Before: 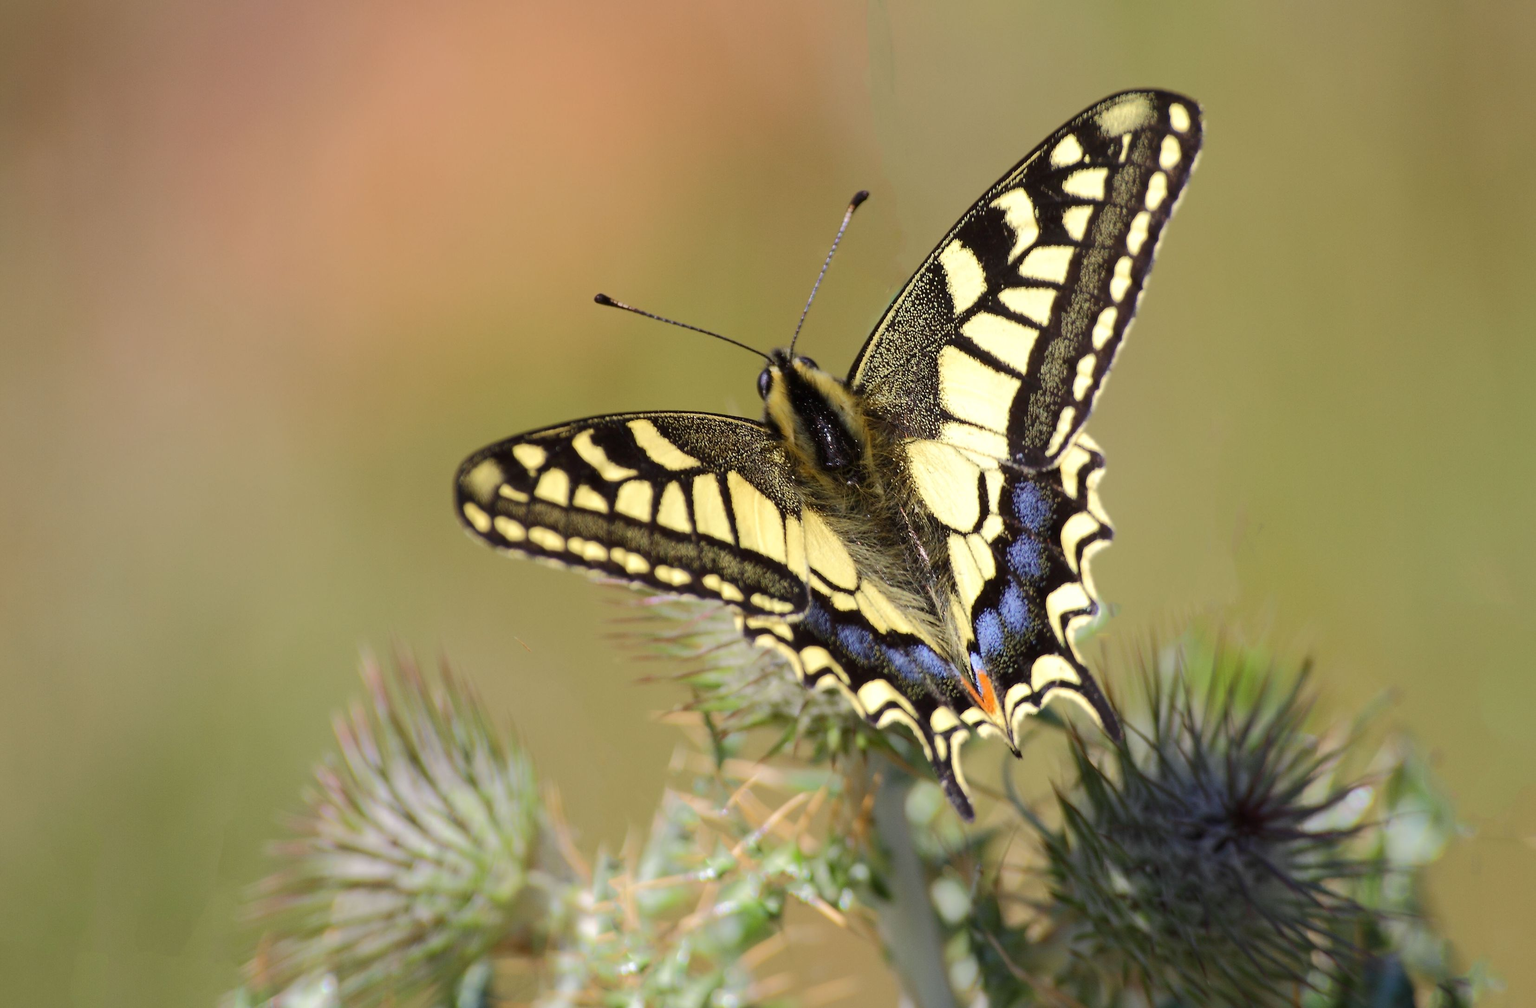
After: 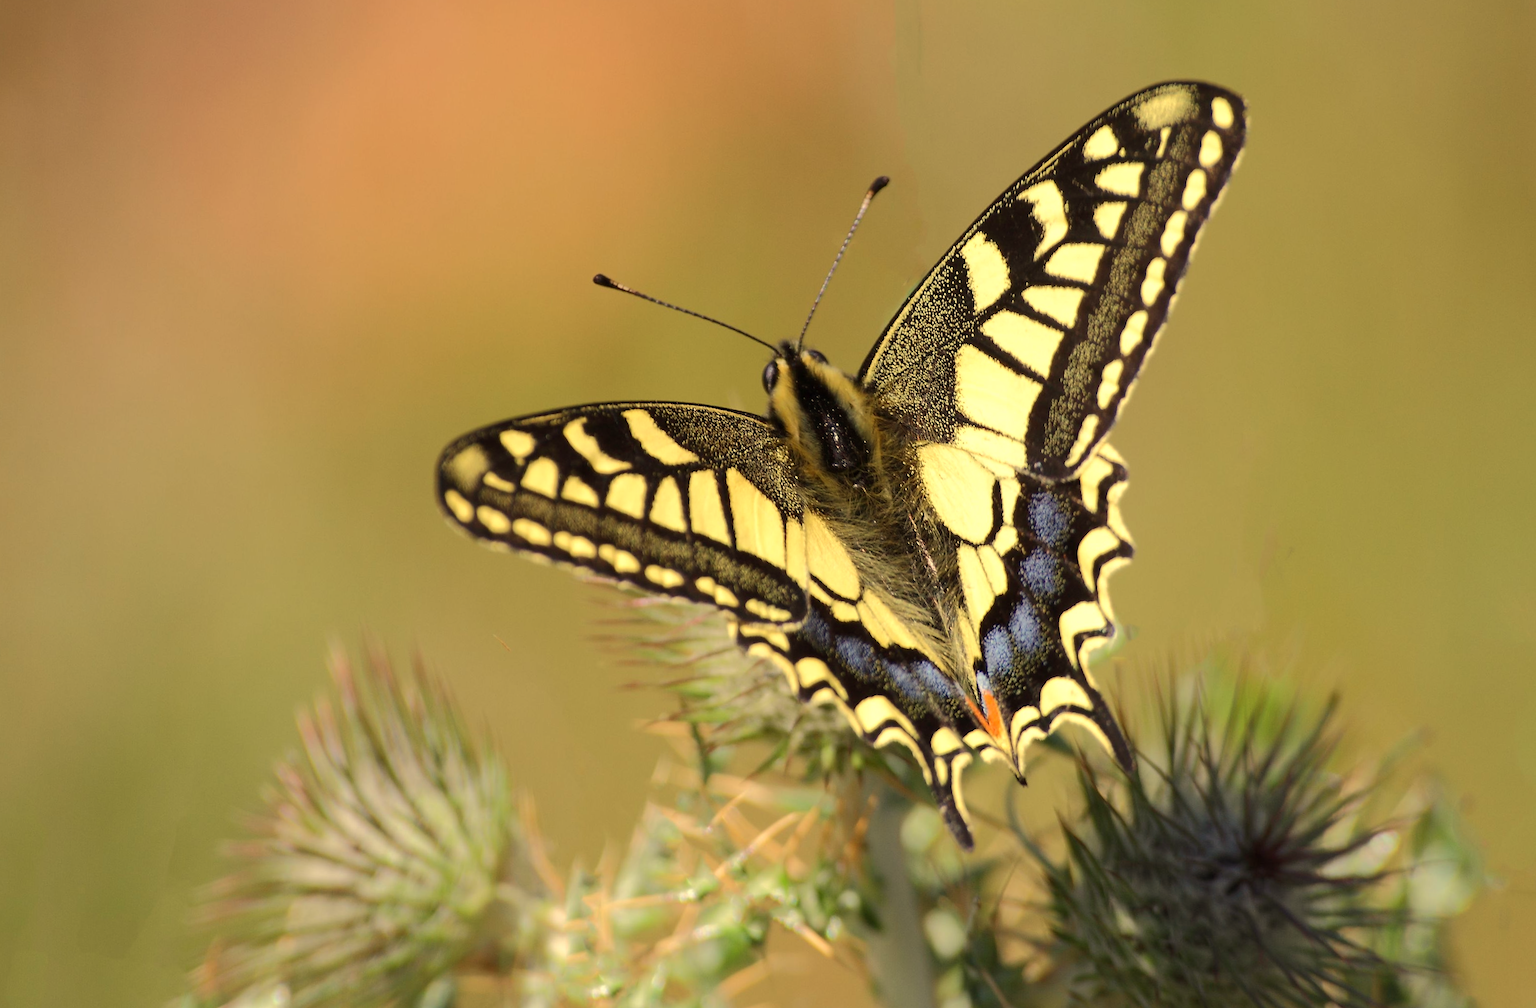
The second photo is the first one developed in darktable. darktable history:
crop and rotate: angle -2.38°
white balance: red 1.08, blue 0.791
